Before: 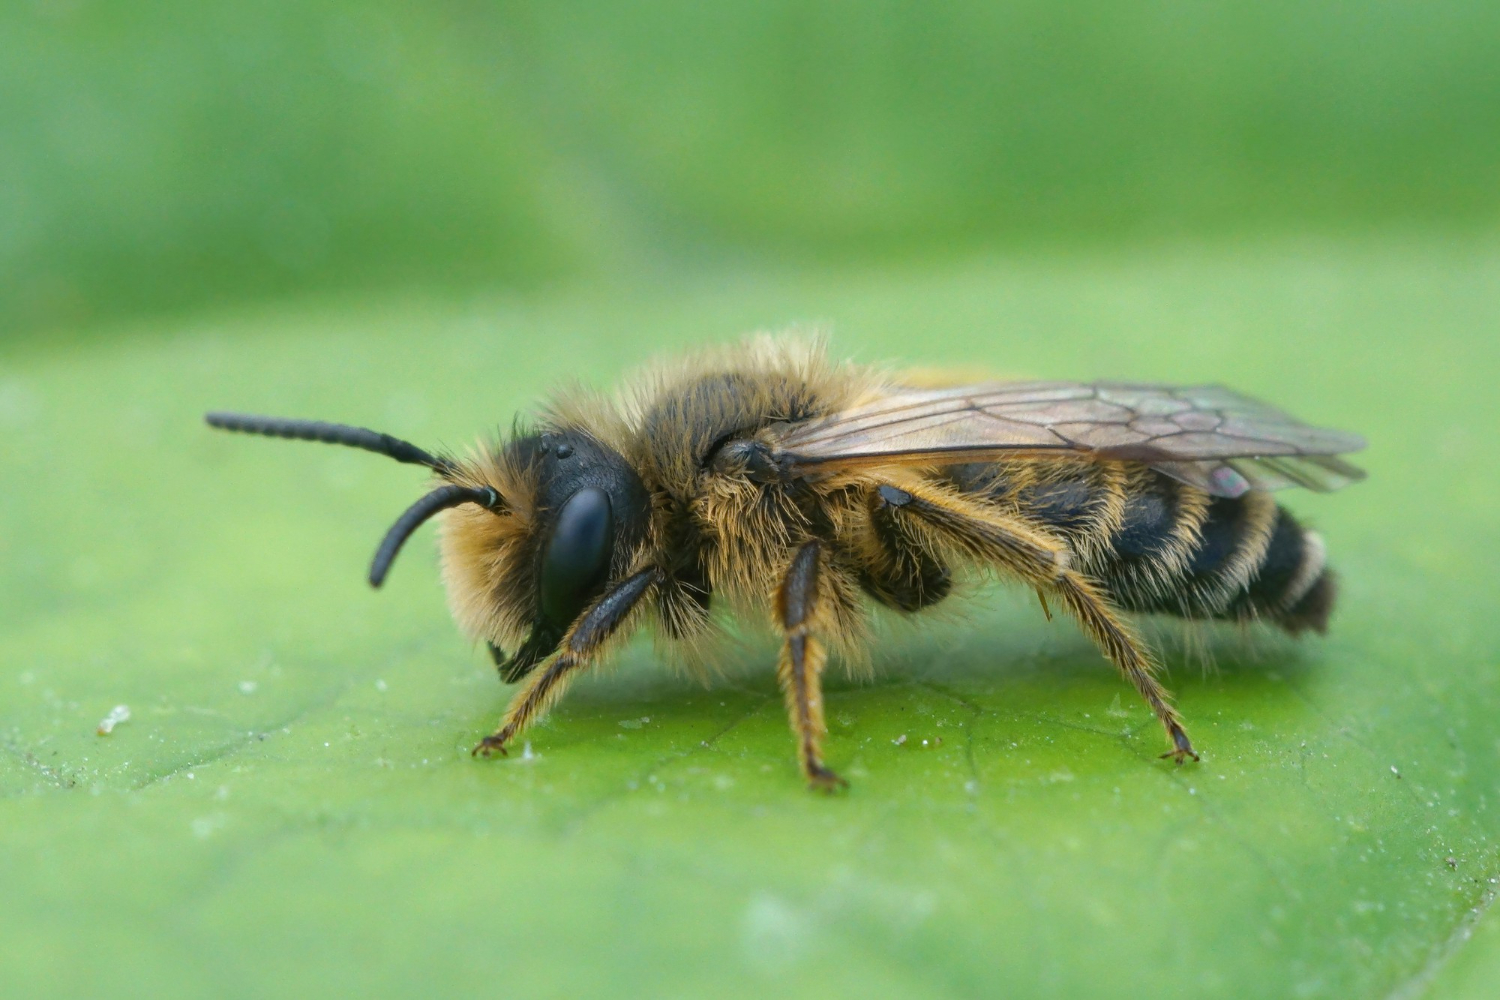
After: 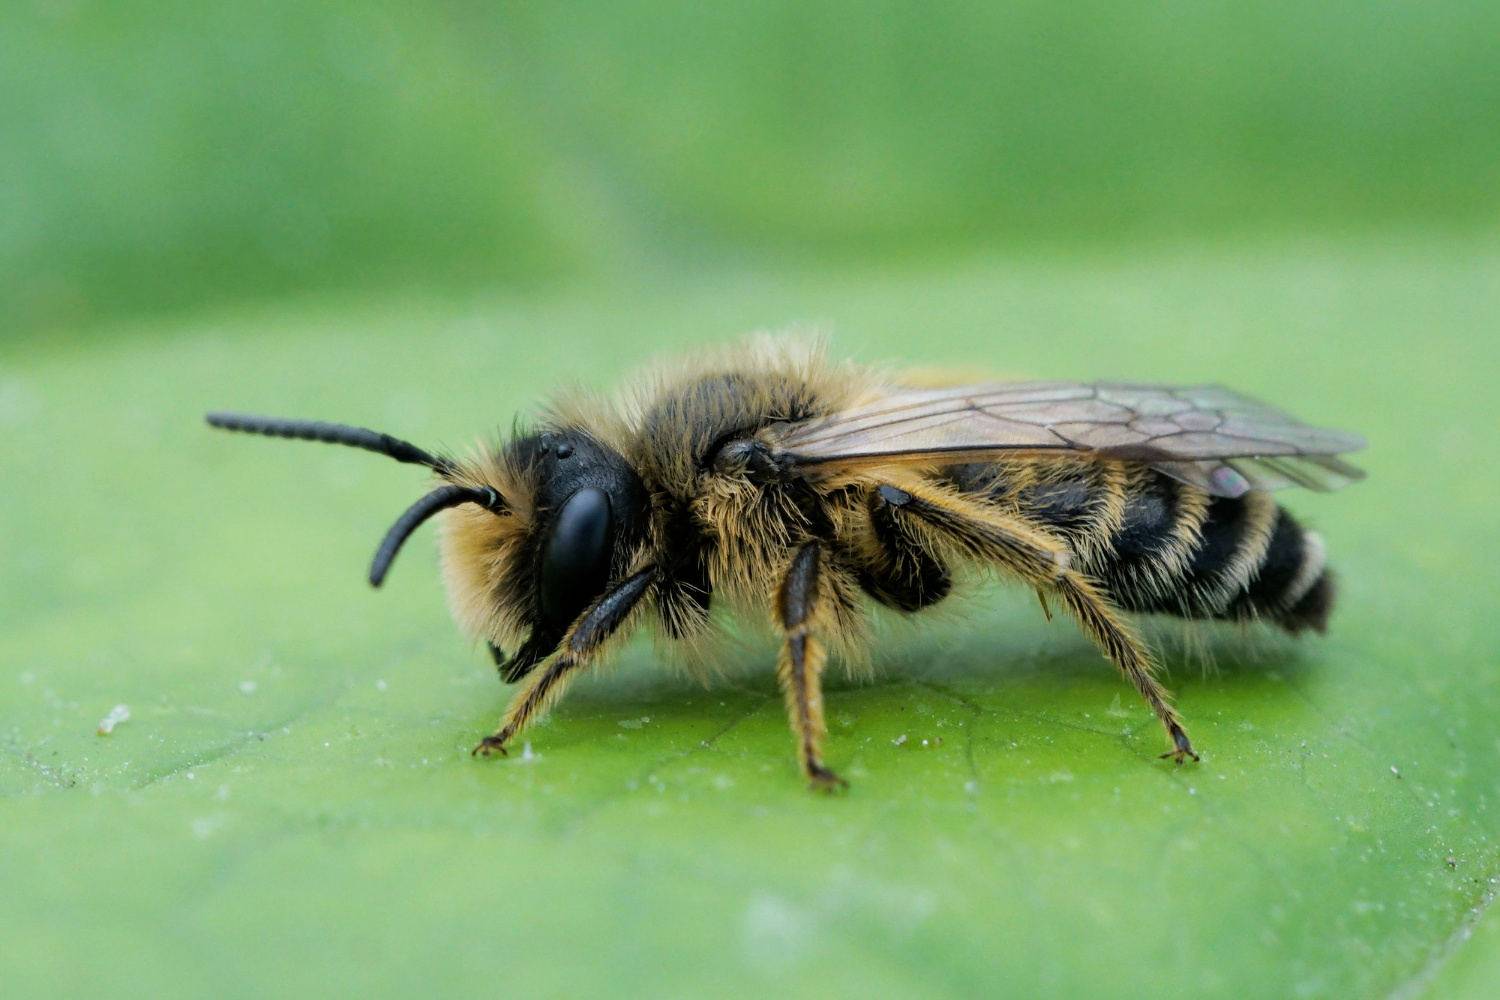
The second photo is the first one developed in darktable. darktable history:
filmic rgb: black relative exposure -5 EV, white relative exposure 3.5 EV, hardness 3.19, contrast 1.2, highlights saturation mix -30%
white balance: red 0.98, blue 1.034
